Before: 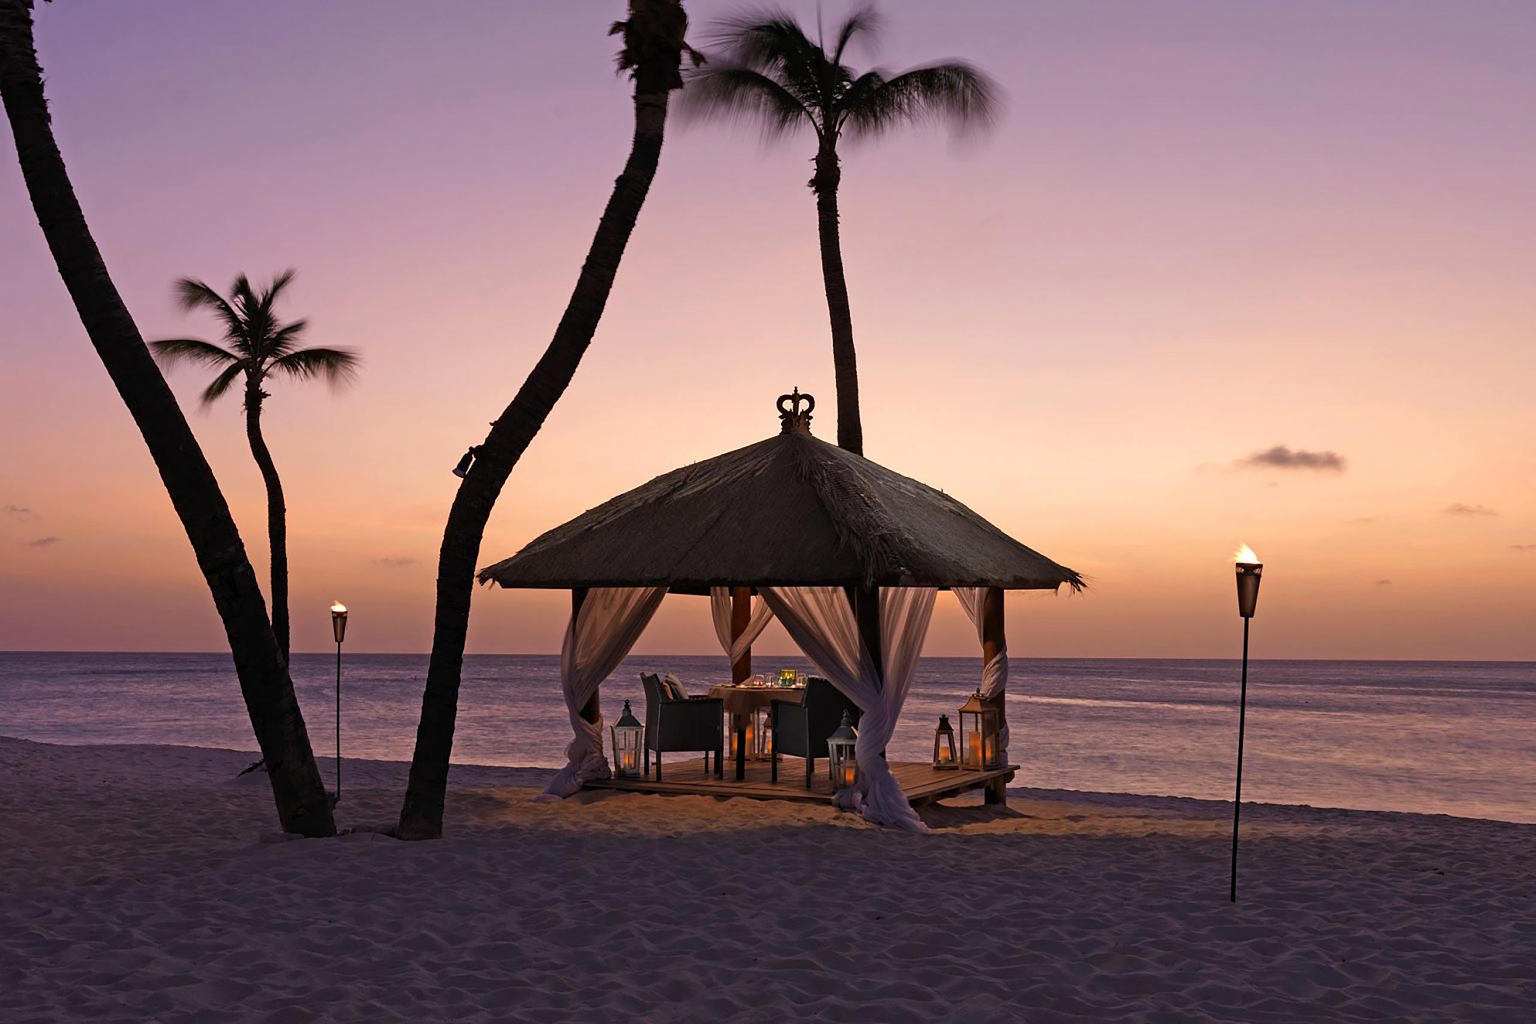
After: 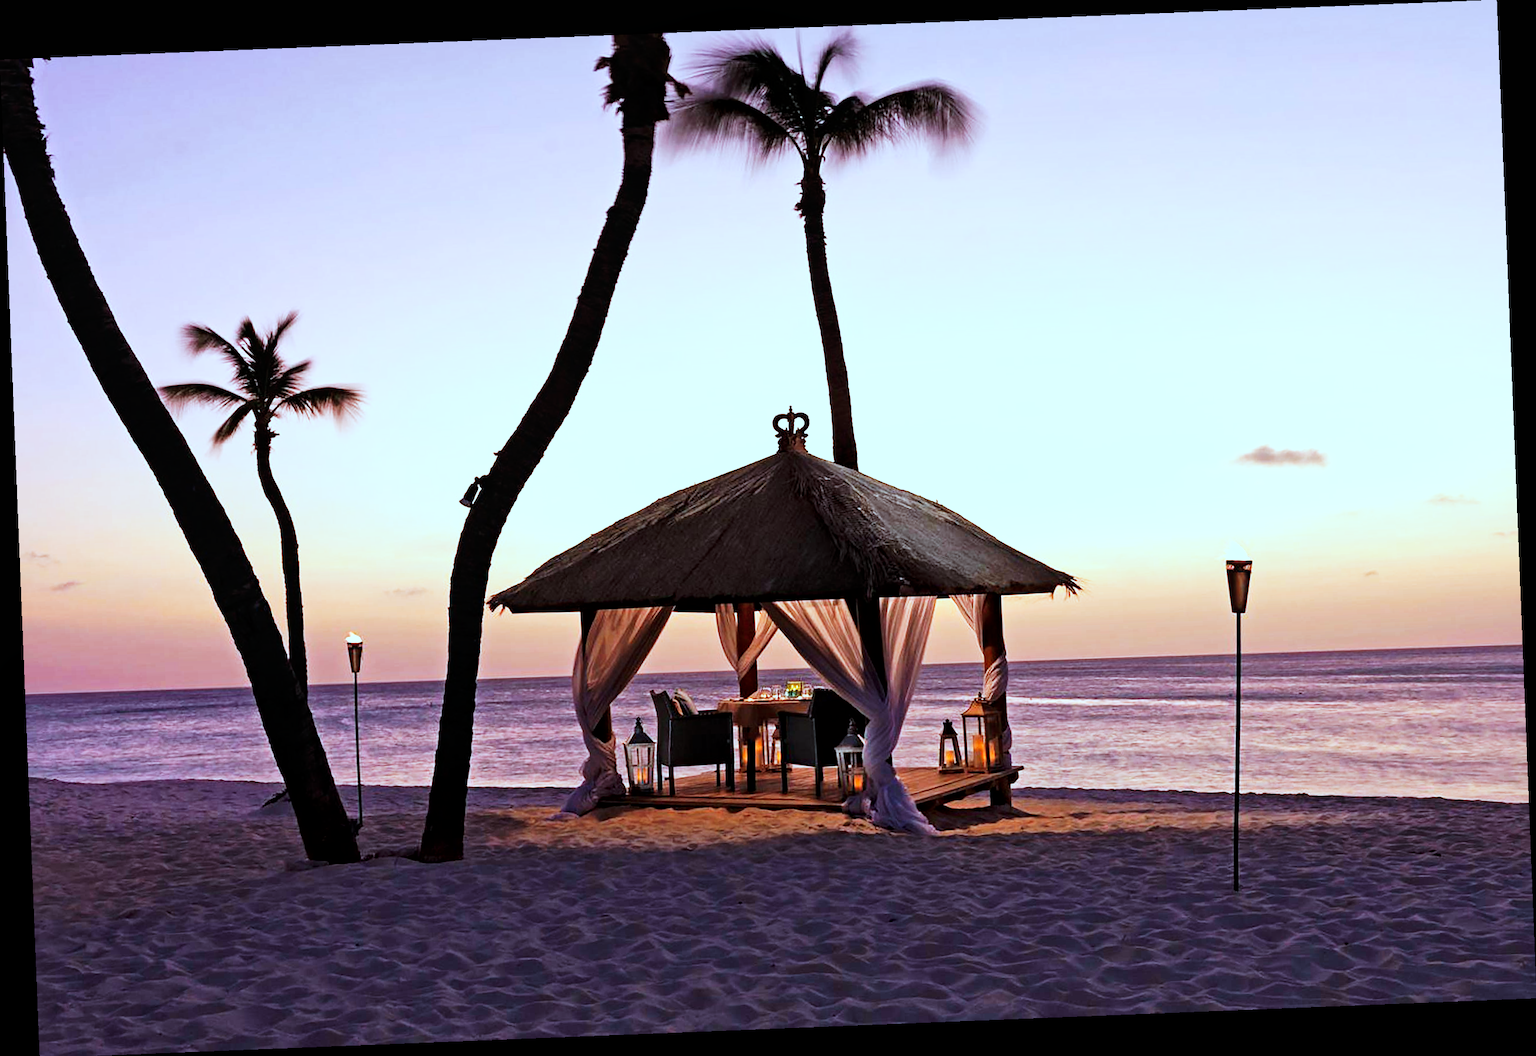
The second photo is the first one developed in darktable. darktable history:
base curve: curves: ch0 [(0, 0) (0.007, 0.004) (0.027, 0.03) (0.046, 0.07) (0.207, 0.54) (0.442, 0.872) (0.673, 0.972) (1, 1)], preserve colors none
local contrast: mode bilateral grid, contrast 20, coarseness 50, detail 130%, midtone range 0.2
rotate and perspective: rotation -2.29°, automatic cropping off
color correction: highlights a* -11.71, highlights b* -15.58
